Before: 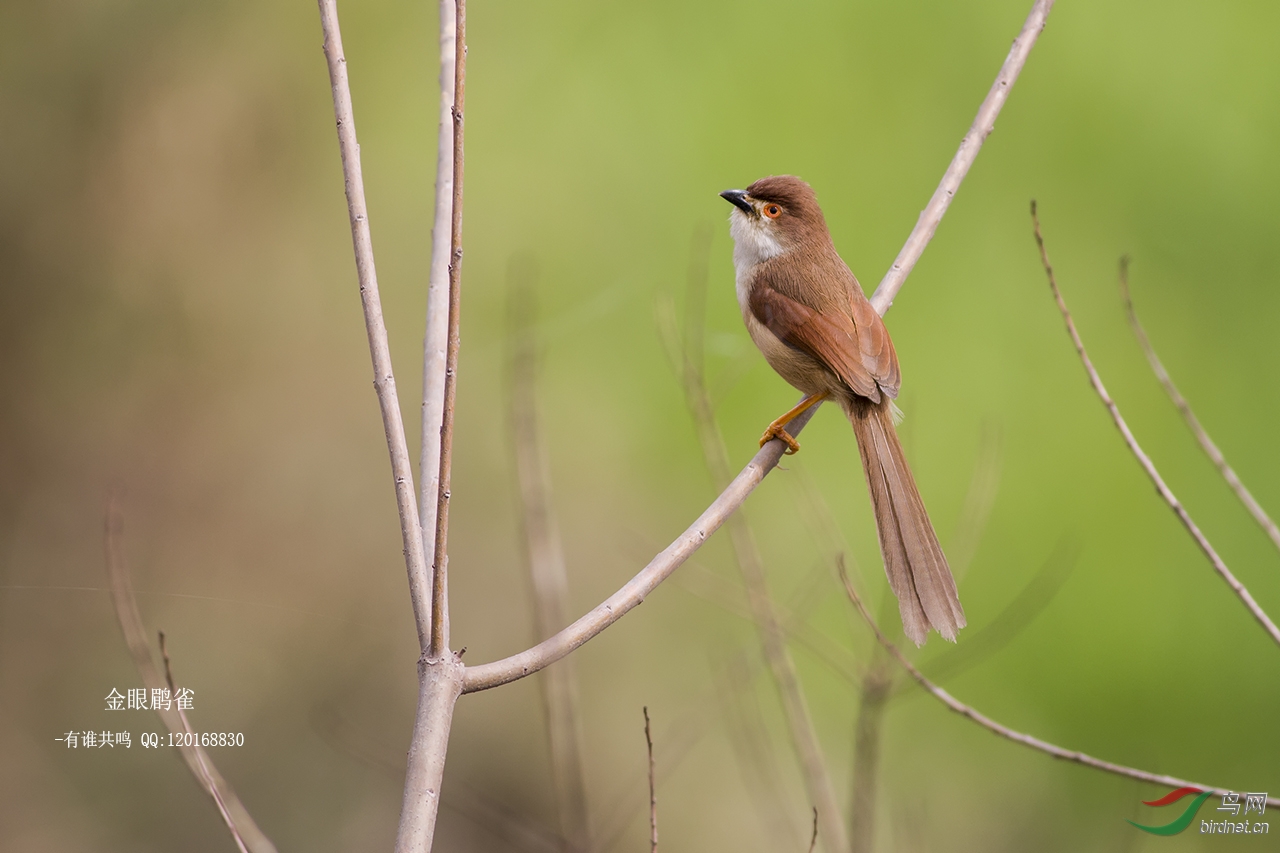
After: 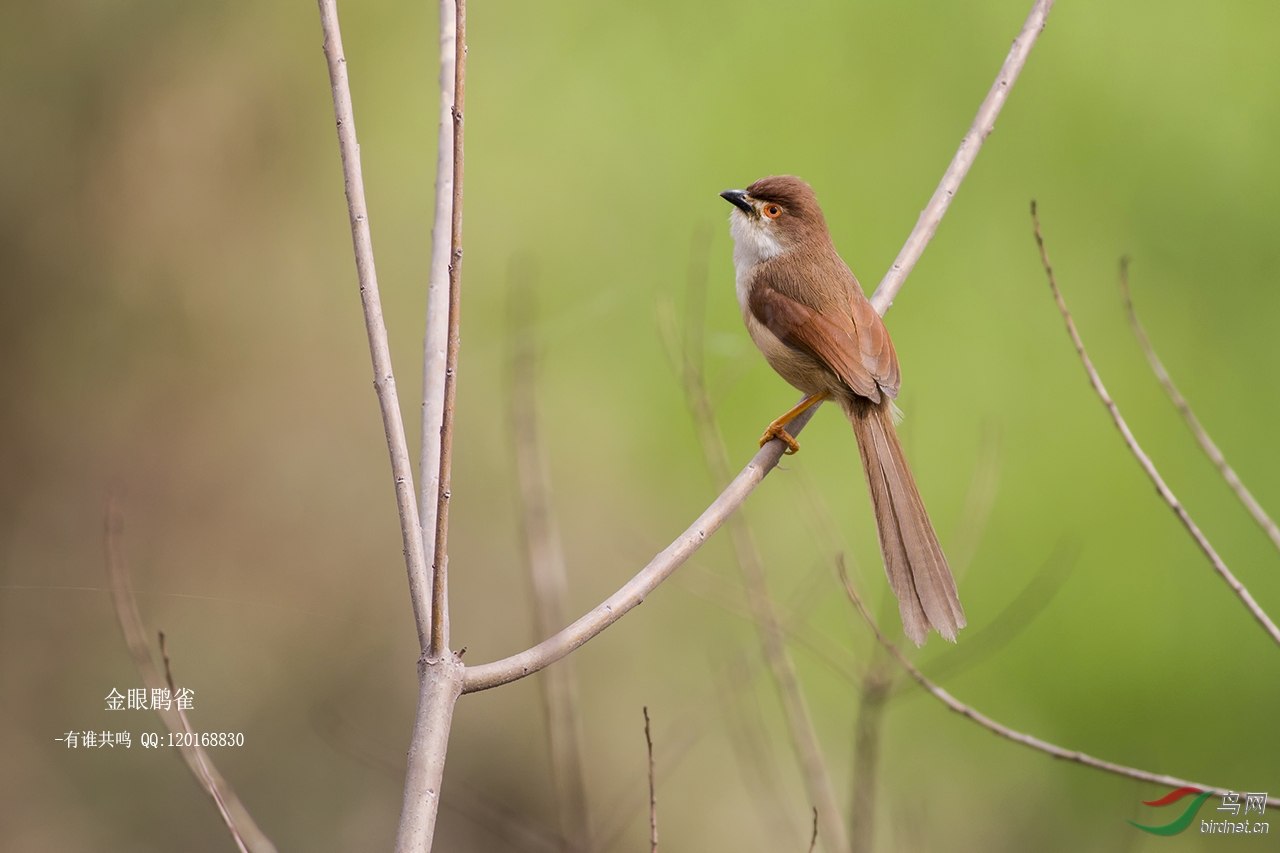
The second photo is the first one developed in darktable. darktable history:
tone equalizer: -7 EV 0.184 EV, -6 EV 0.119 EV, -5 EV 0.065 EV, -4 EV 0.049 EV, -2 EV -0.03 EV, -1 EV -0.036 EV, +0 EV -0.07 EV, mask exposure compensation -0.492 EV
shadows and highlights: shadows 1.23, highlights 38.91
